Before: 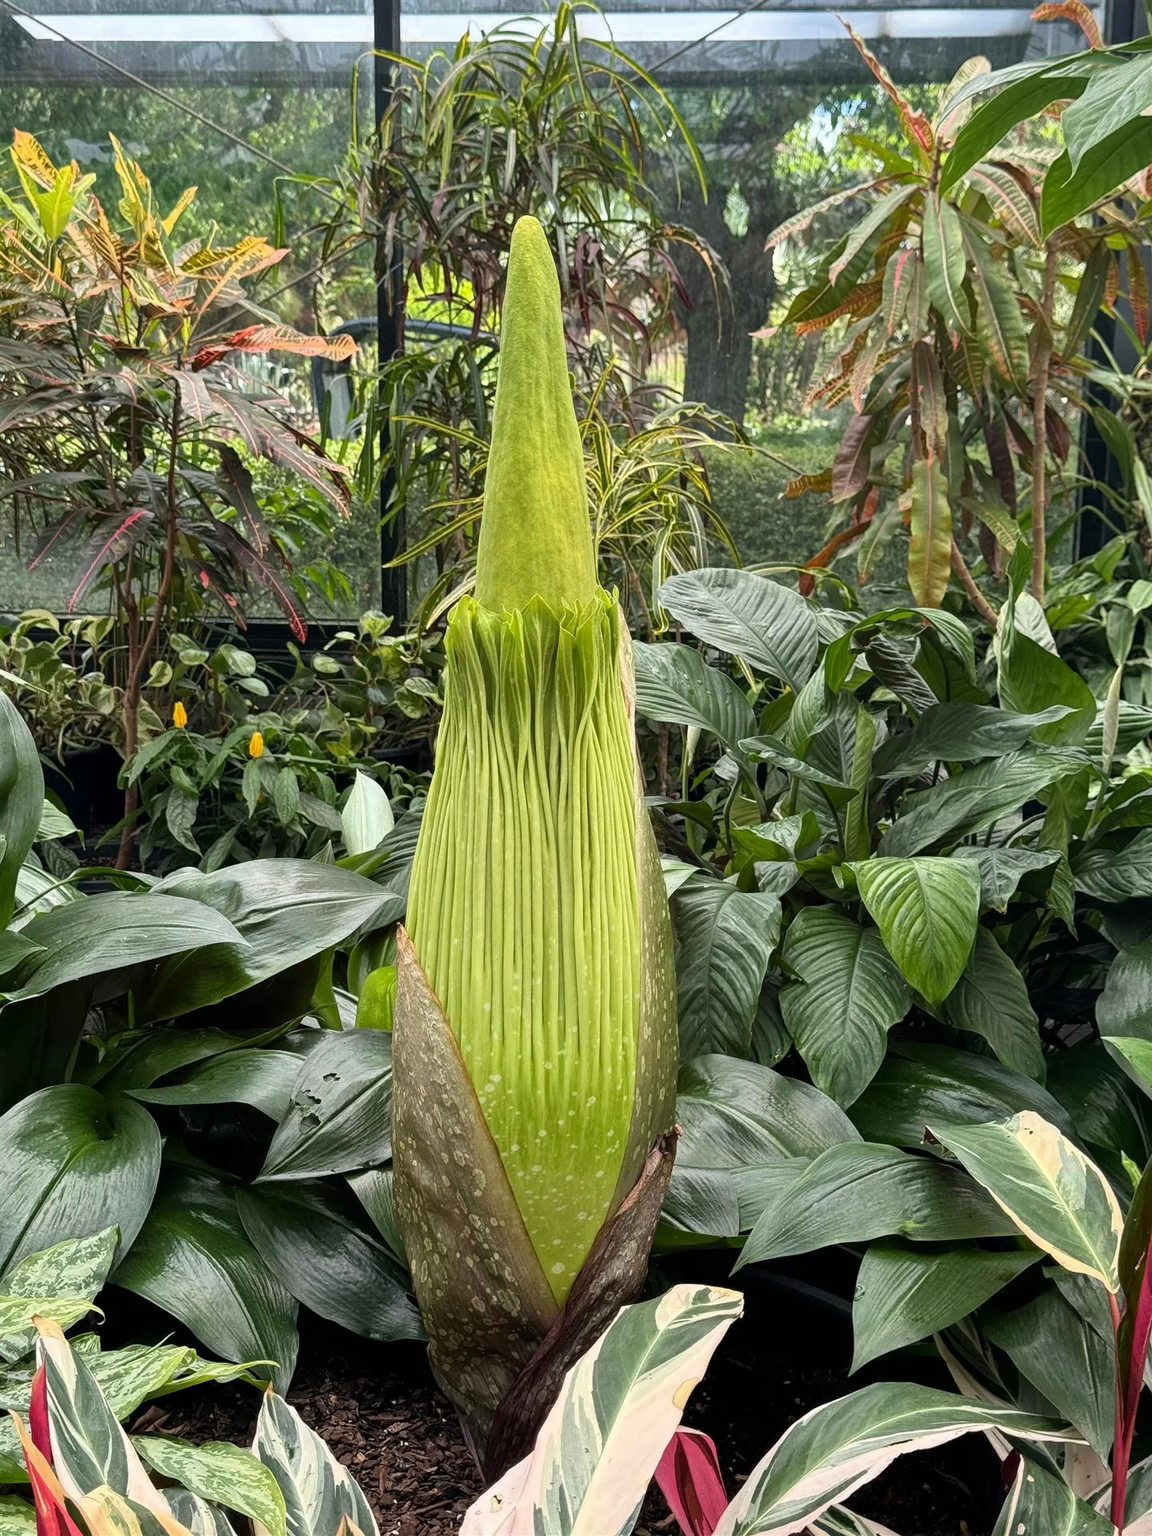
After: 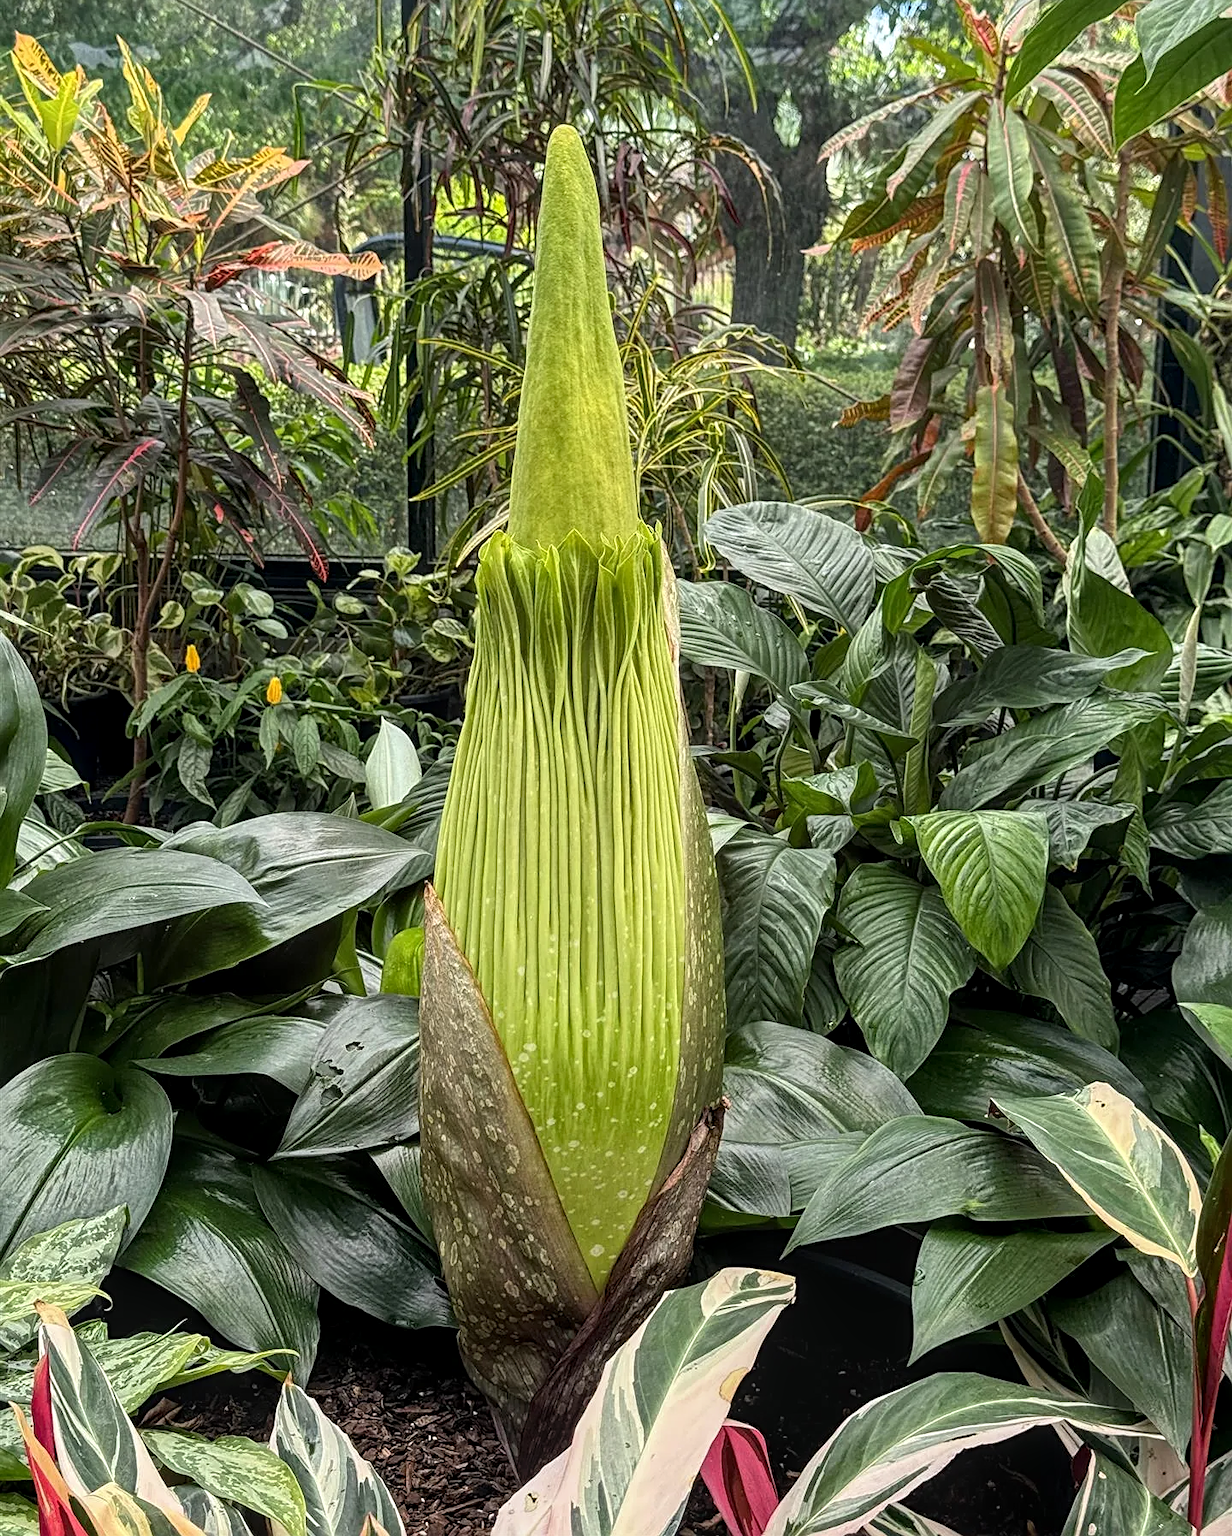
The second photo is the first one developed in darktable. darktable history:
sharpen: radius 2.52, amount 0.335
local contrast: on, module defaults
crop and rotate: top 6.483%
